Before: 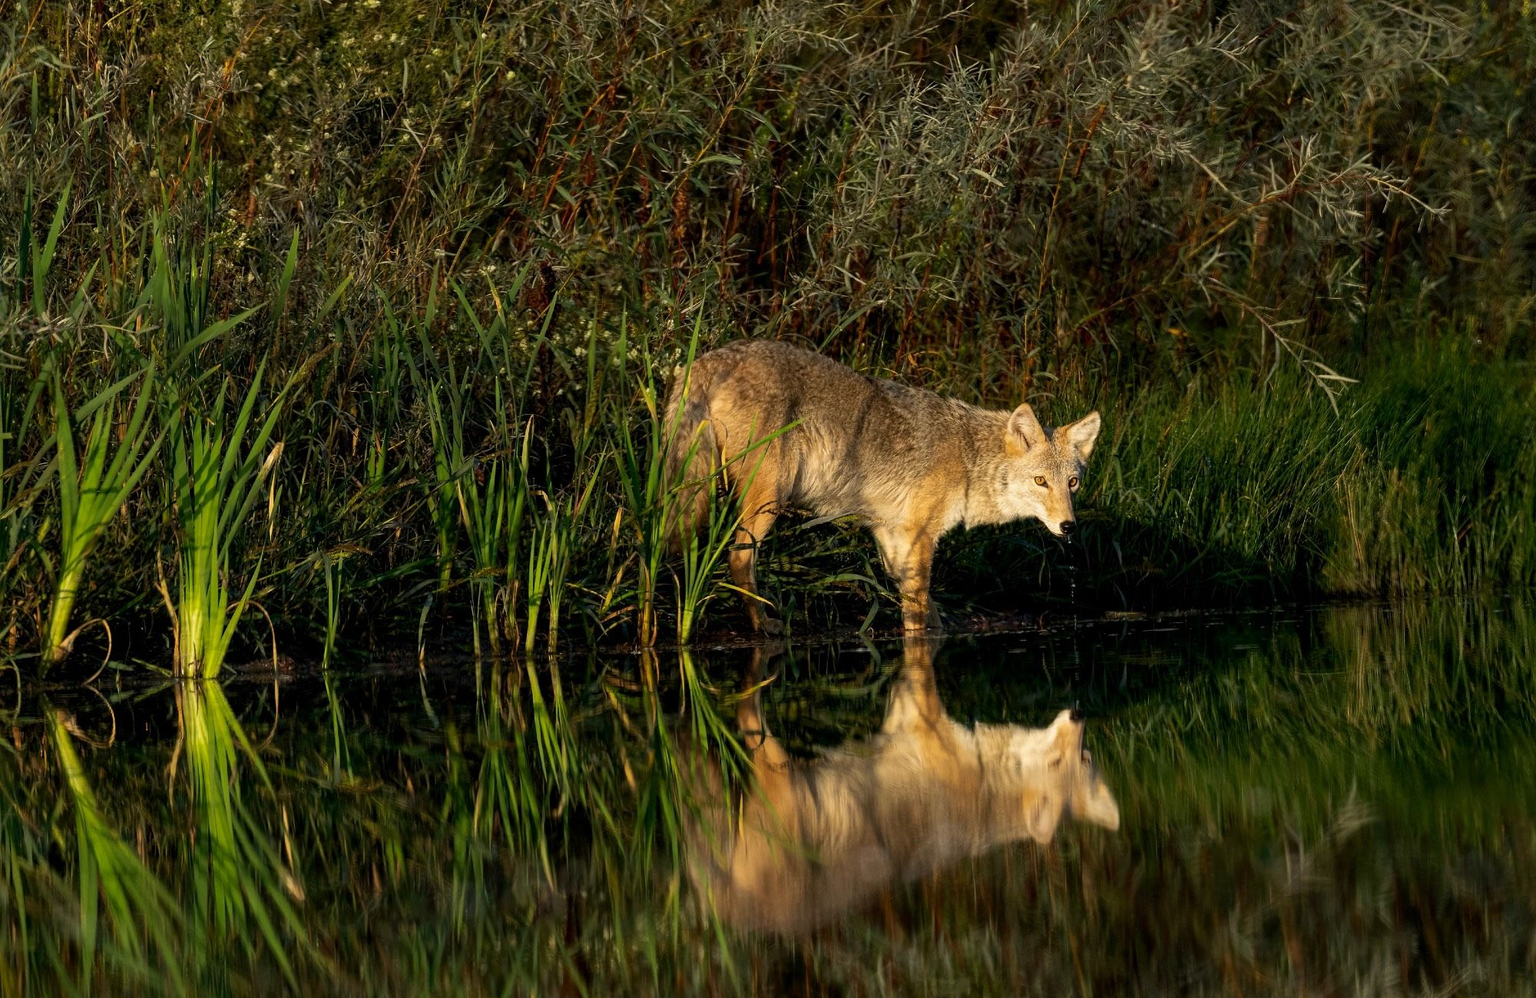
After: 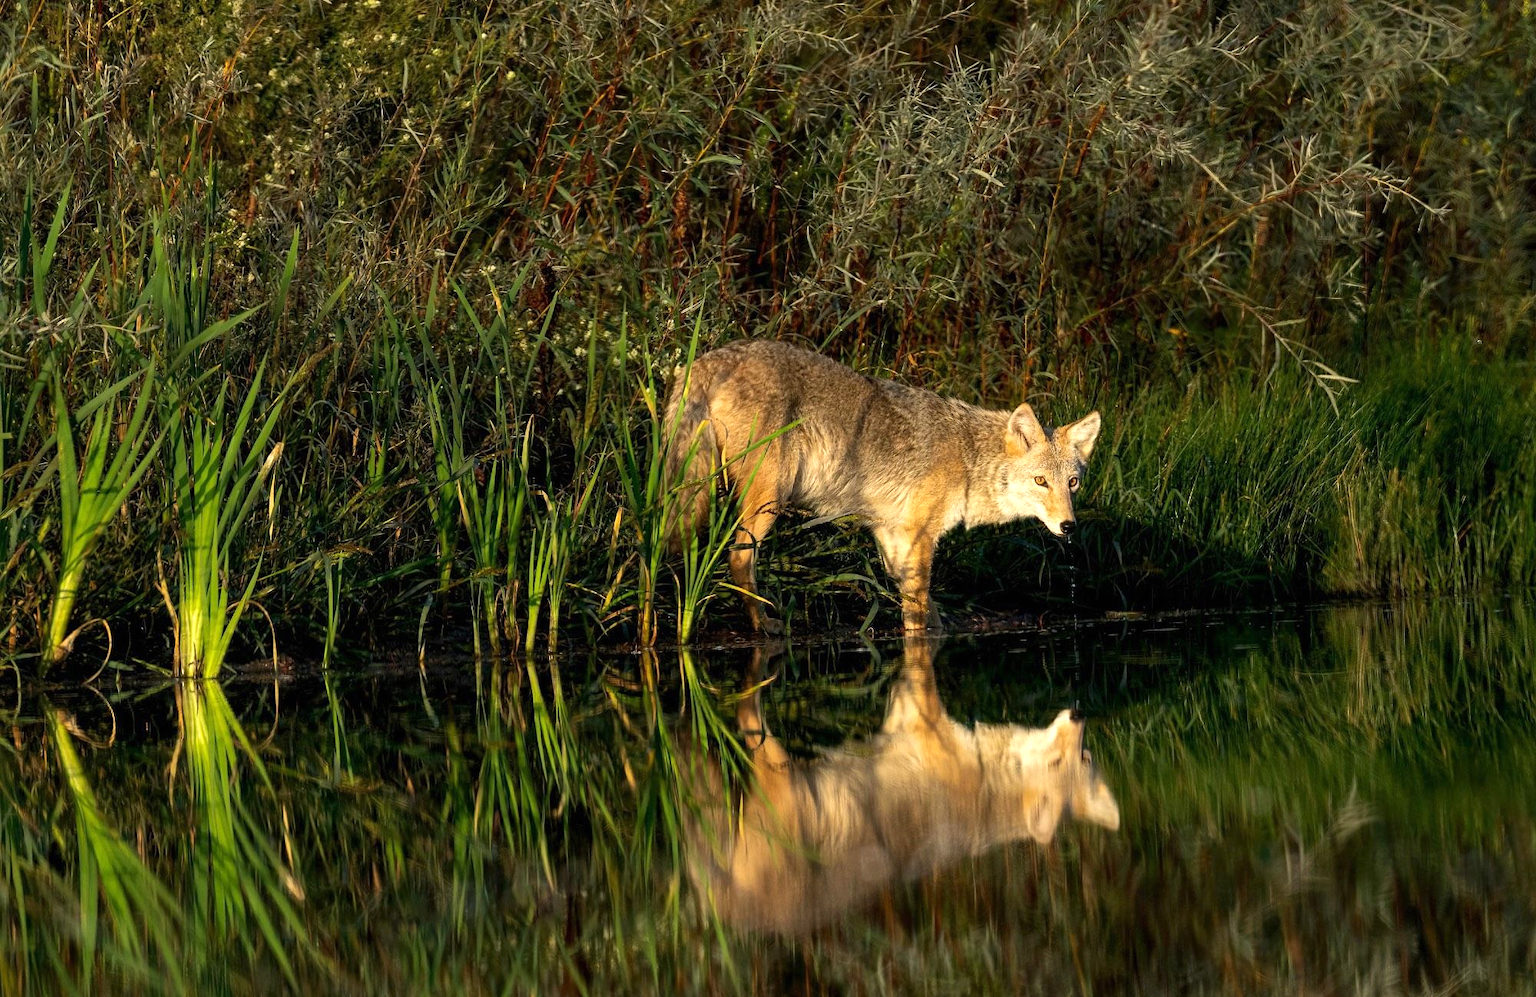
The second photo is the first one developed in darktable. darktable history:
exposure: black level correction 0, exposure 0.499 EV, compensate exposure bias true, compensate highlight preservation false
